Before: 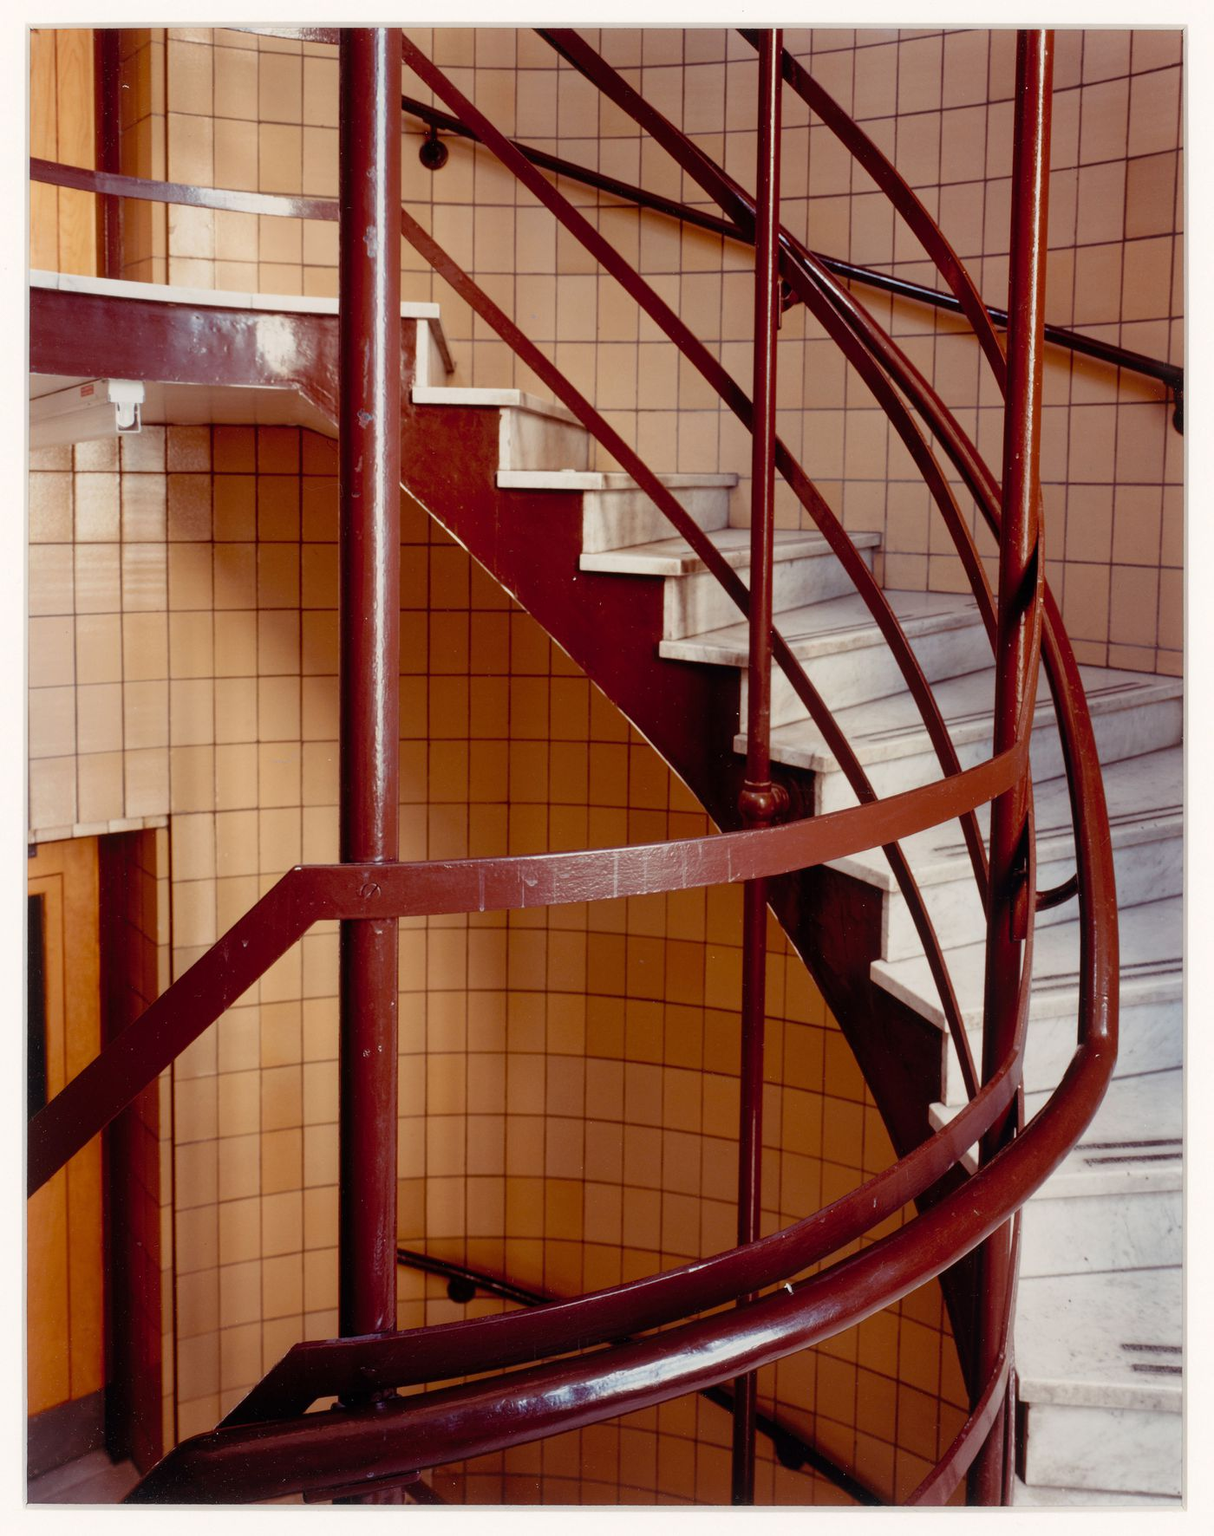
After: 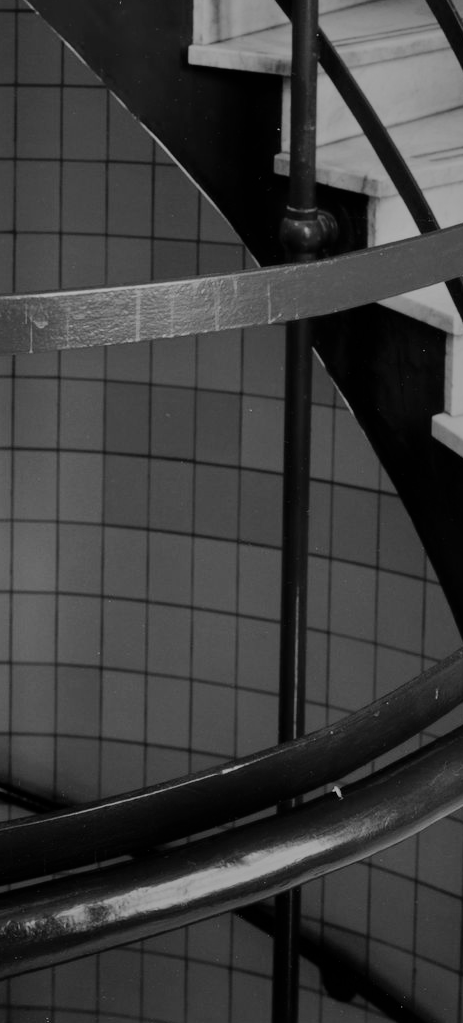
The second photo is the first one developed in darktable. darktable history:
tone equalizer: -8 EV -0.417 EV, -7 EV -0.389 EV, -6 EV -0.333 EV, -5 EV -0.222 EV, -3 EV 0.222 EV, -2 EV 0.333 EV, -1 EV 0.389 EV, +0 EV 0.417 EV, edges refinement/feathering 500, mask exposure compensation -1.57 EV, preserve details no
color correction: highlights a* 4.02, highlights b* 4.98, shadows a* -7.55, shadows b* 4.98
crop: left 40.878%, top 39.176%, right 25.993%, bottom 3.081%
monochrome: a 79.32, b 81.83, size 1.1
filmic rgb: black relative exposure -16 EV, white relative exposure 6.12 EV, hardness 5.22
